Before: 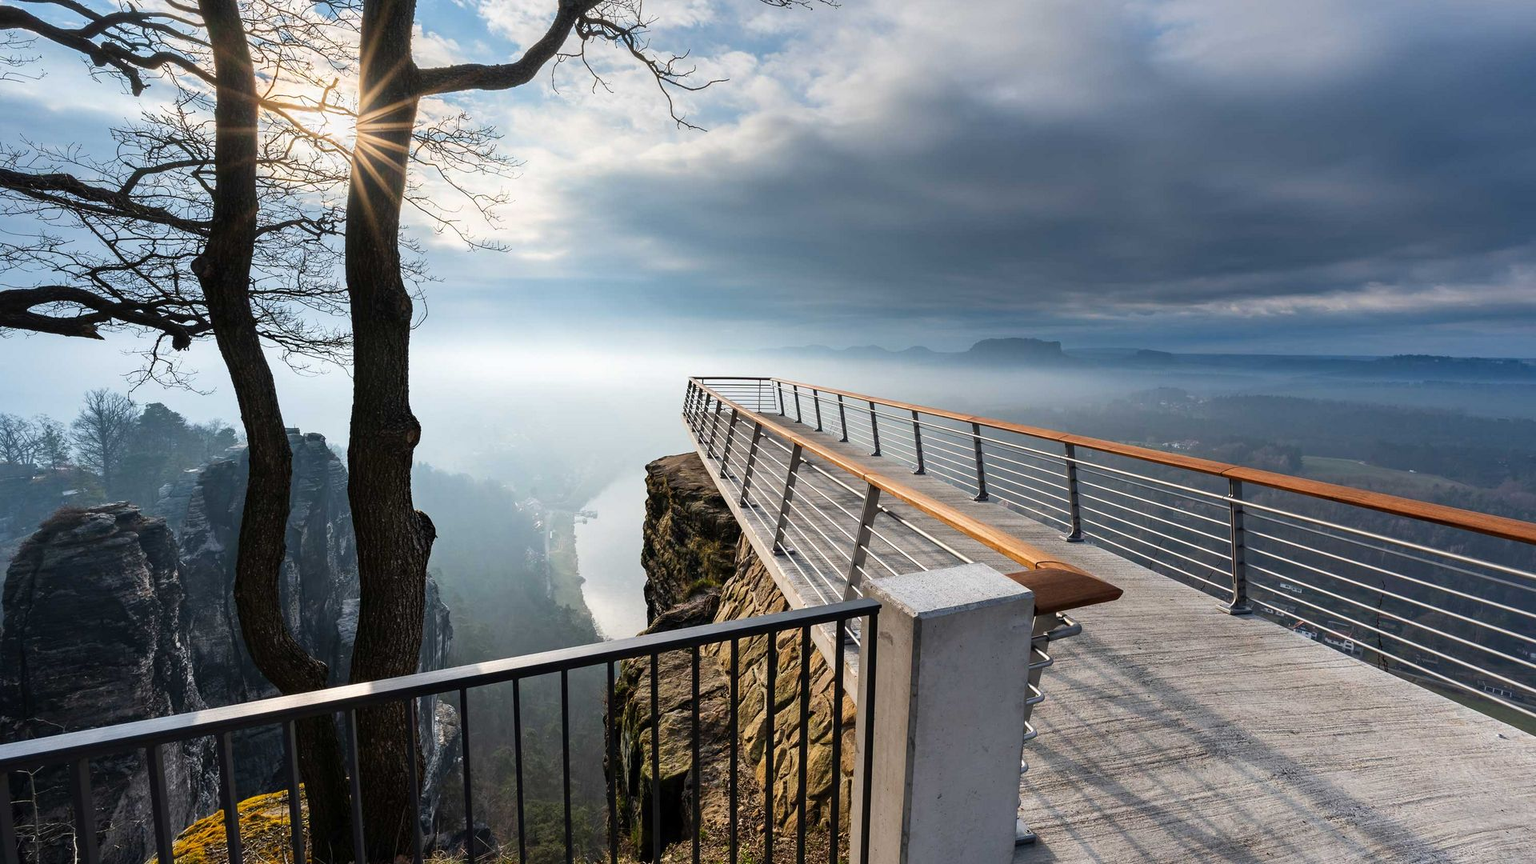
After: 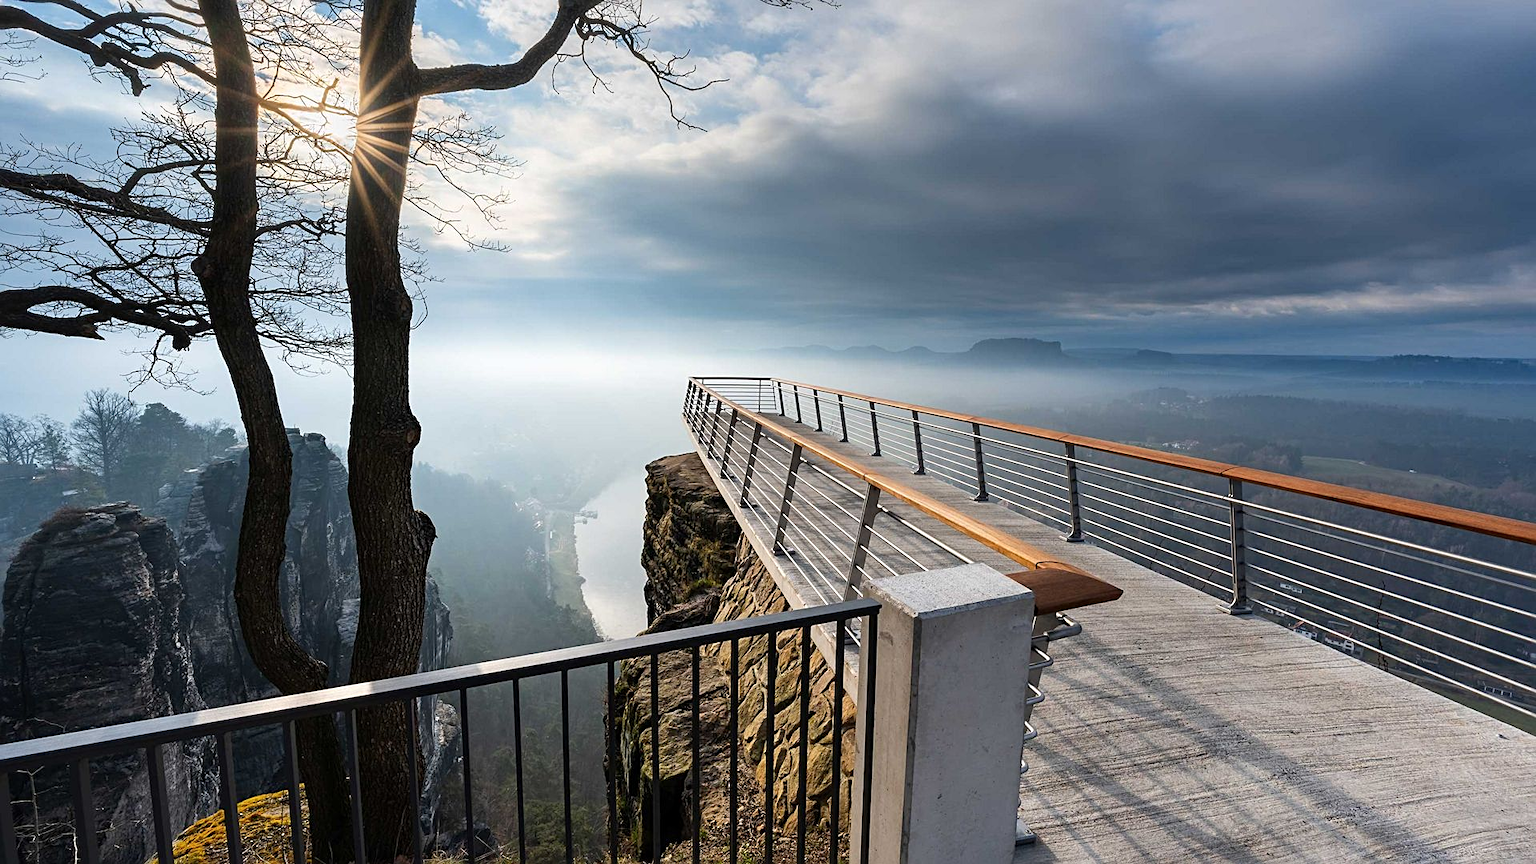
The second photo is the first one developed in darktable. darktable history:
sharpen: radius 2.18, amount 0.389, threshold 0.191
